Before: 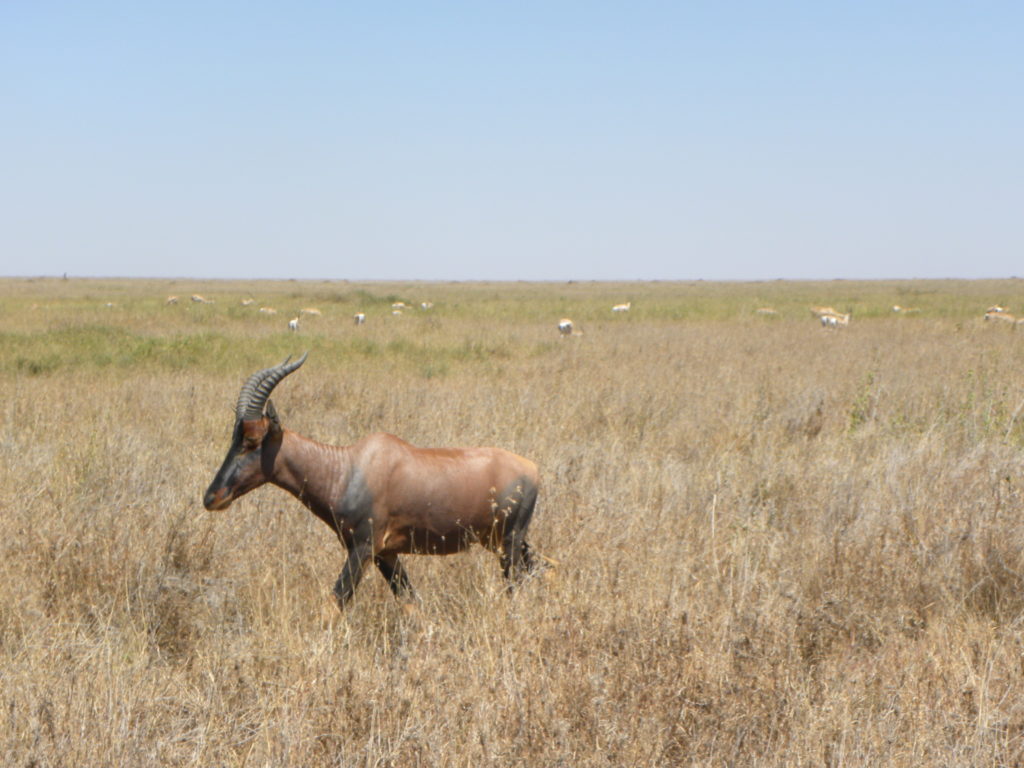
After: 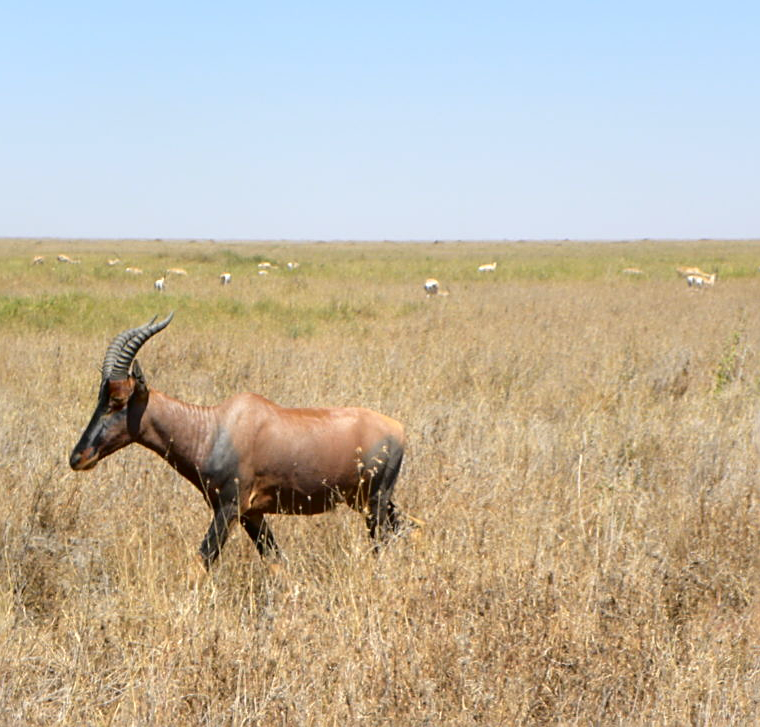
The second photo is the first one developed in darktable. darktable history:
crop and rotate: left 13.15%, top 5.251%, right 12.609%
contrast brightness saturation: saturation 0.18
fill light: exposure -2 EV, width 8.6
exposure: exposure 0.2 EV, compensate highlight preservation false
sharpen: on, module defaults
